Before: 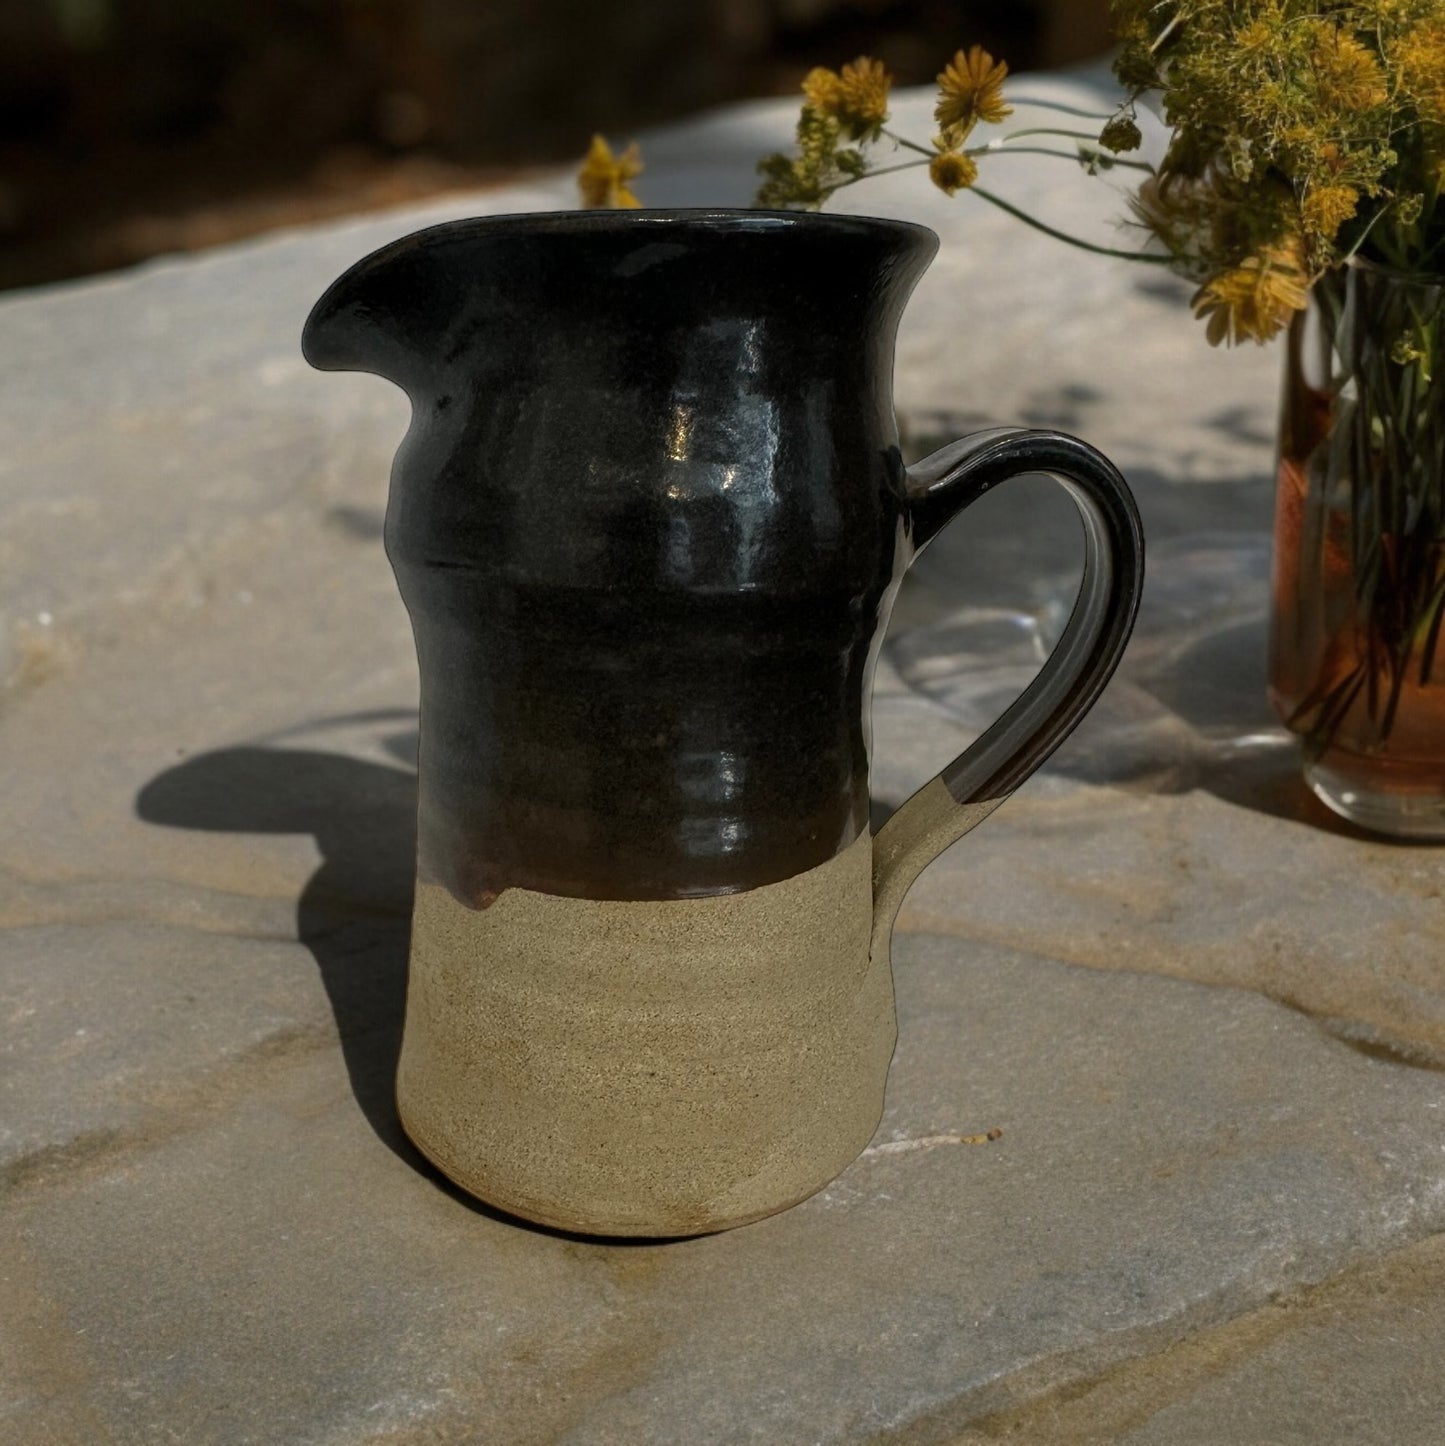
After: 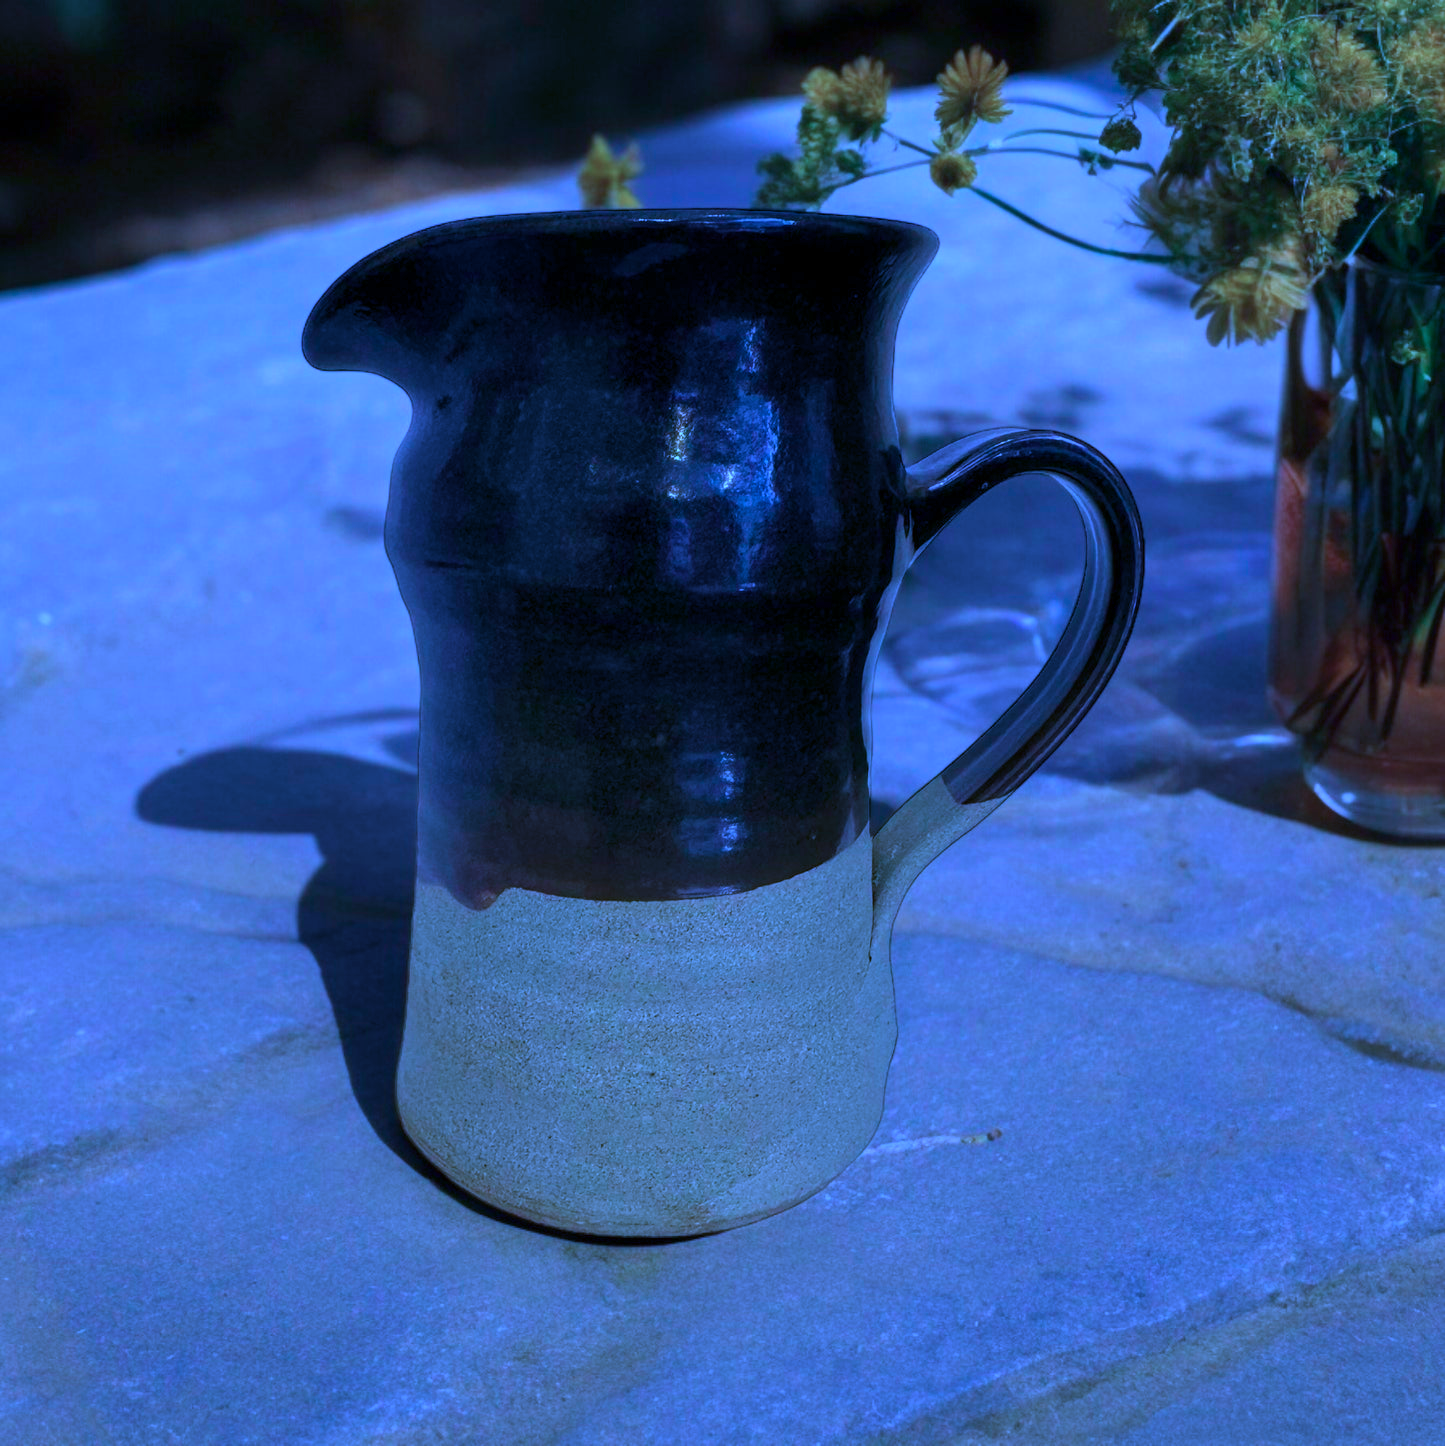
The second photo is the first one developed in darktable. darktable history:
white balance: red 0.974, blue 1.044
color calibration: output R [0.948, 0.091, -0.04, 0], output G [-0.3, 1.384, -0.085, 0], output B [-0.108, 0.061, 1.08, 0], illuminant as shot in camera, x 0.484, y 0.43, temperature 2405.29 K
